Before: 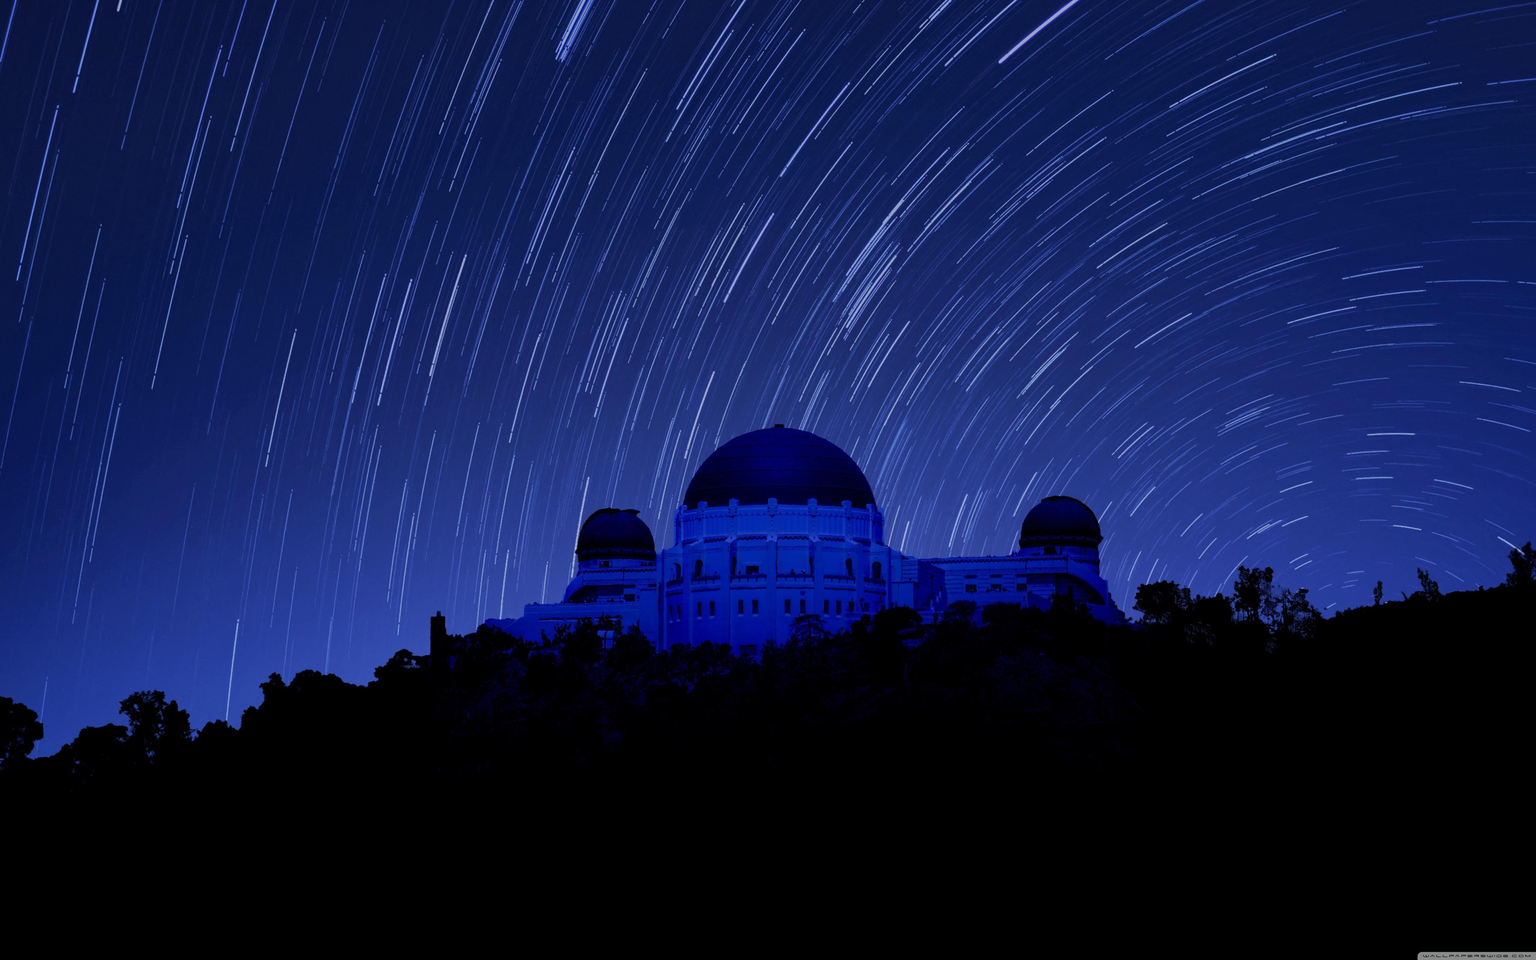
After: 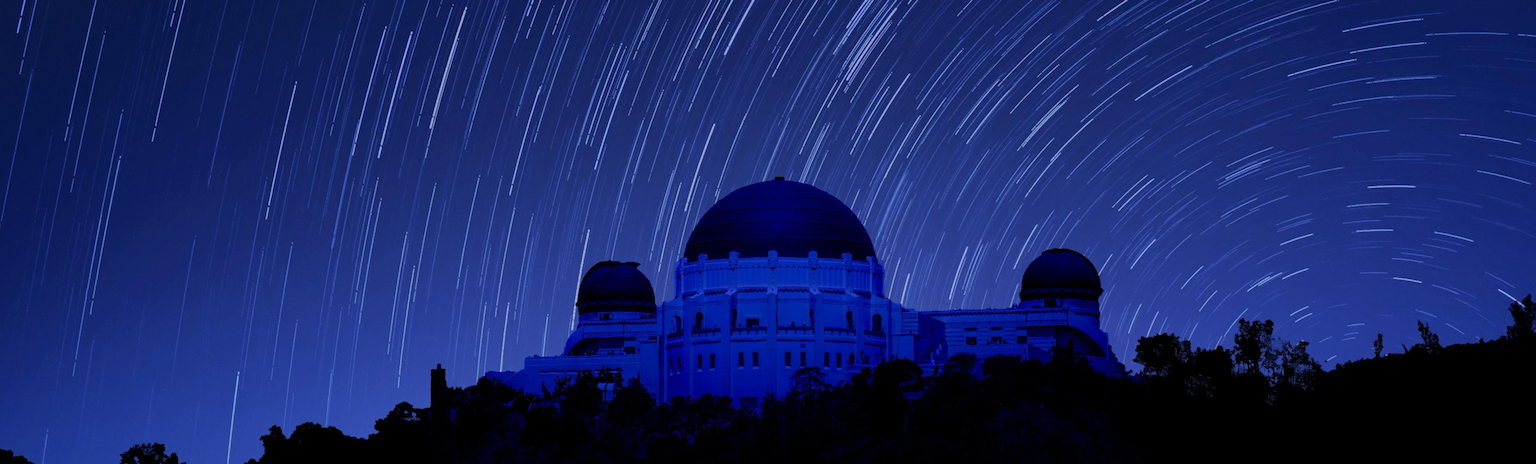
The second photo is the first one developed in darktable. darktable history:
crop and rotate: top 25.852%, bottom 25.725%
